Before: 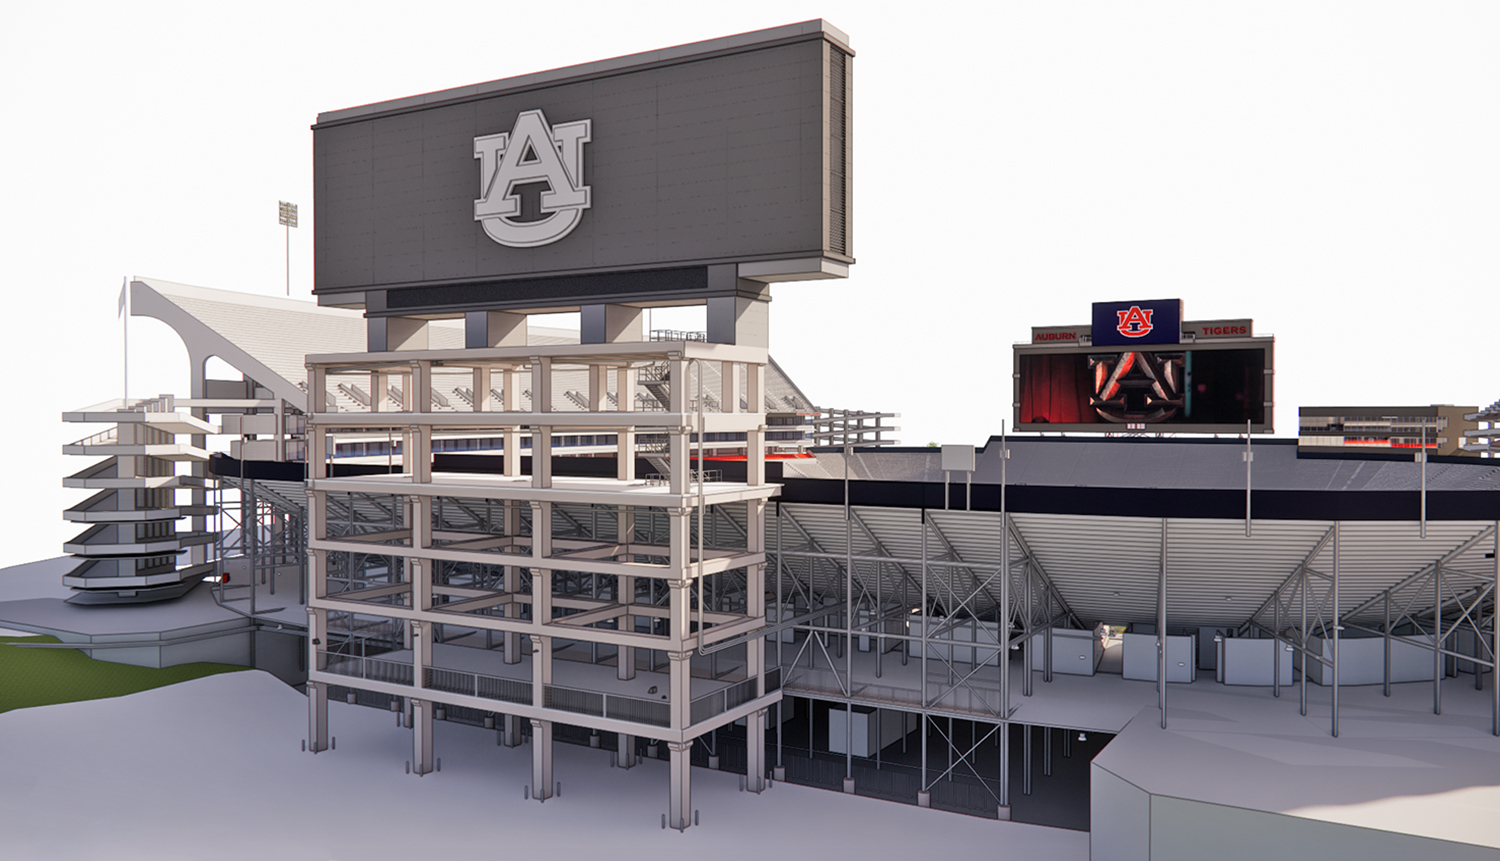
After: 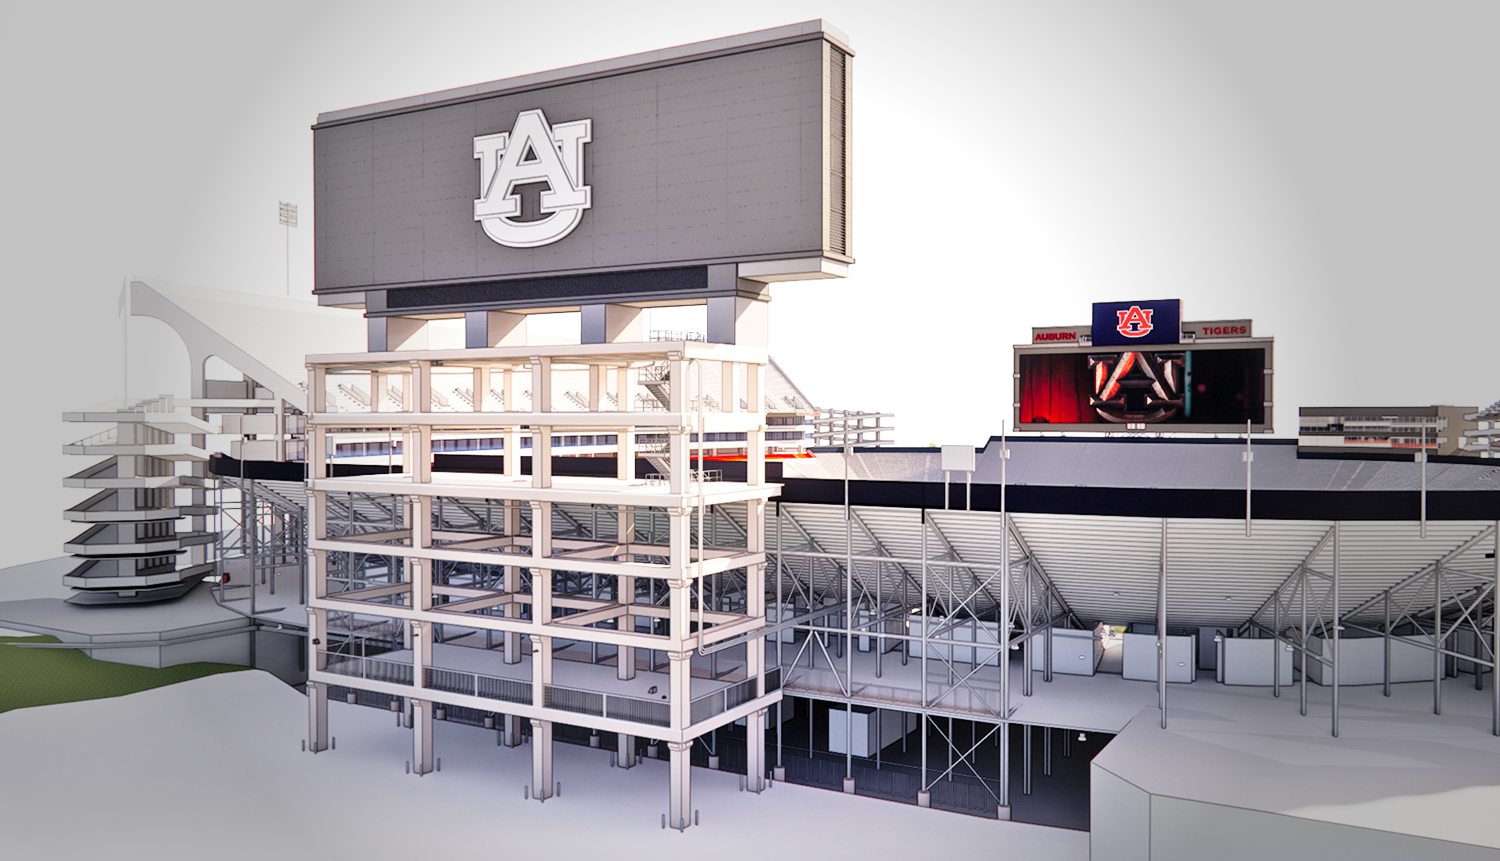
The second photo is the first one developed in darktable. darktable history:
vignetting: fall-off start 40.01%, fall-off radius 40.97%, unbound false
base curve: curves: ch0 [(0, 0) (0.028, 0.03) (0.121, 0.232) (0.46, 0.748) (0.859, 0.968) (1, 1)], preserve colors none
exposure: black level correction 0.001, exposure 0.499 EV, compensate highlight preservation false
color balance rgb: power › hue 71.88°, perceptual saturation grading › global saturation 29.807%
